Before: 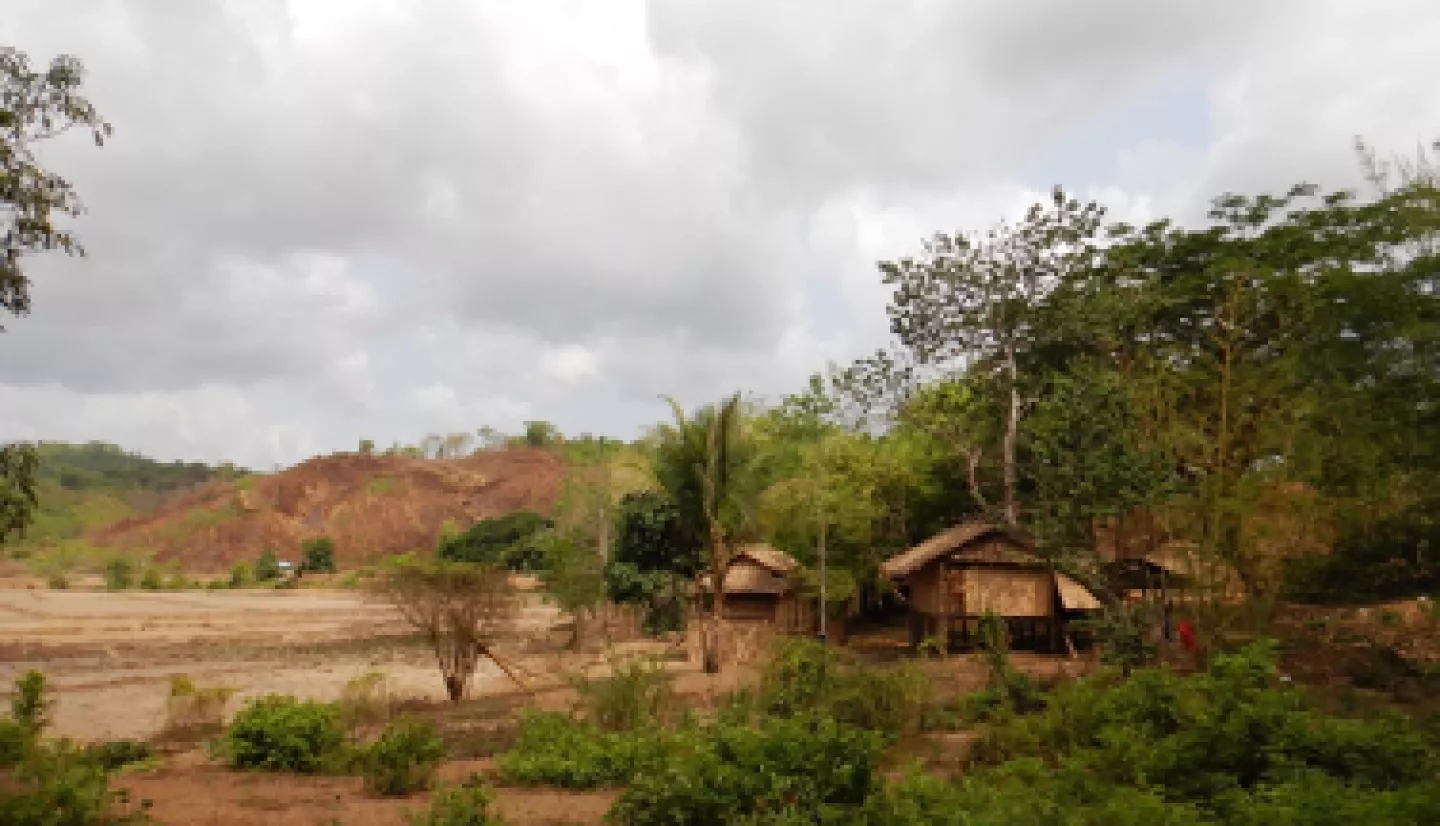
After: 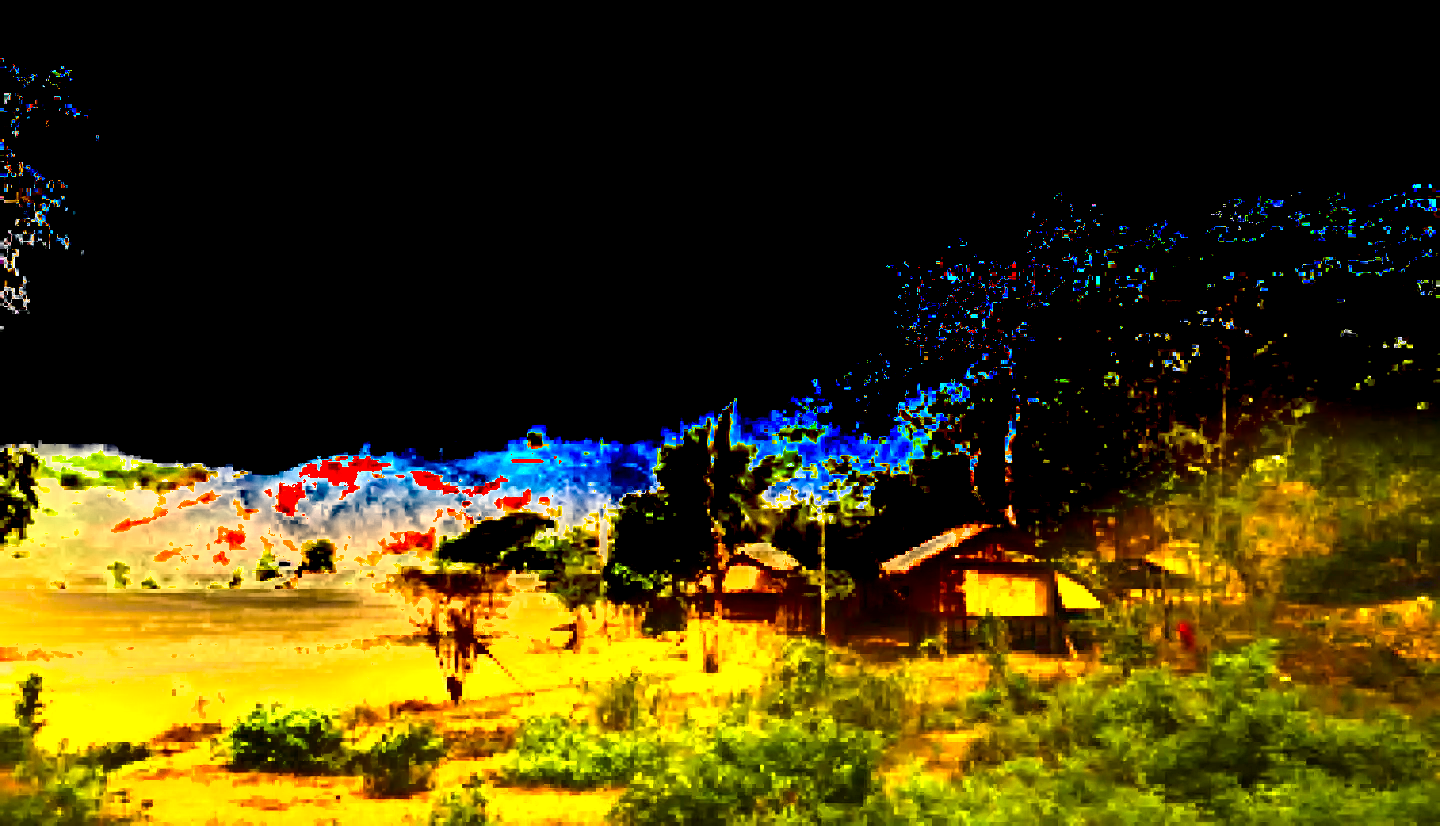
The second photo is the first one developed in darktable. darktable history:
shadows and highlights: shadows 49, highlights -41, soften with gaussian
exposure: exposure 0.999 EV, compensate highlight preservation false
color balance rgb: linear chroma grading › global chroma 20%, perceptual saturation grading › global saturation 65%, perceptual saturation grading › highlights 60%, perceptual saturation grading › mid-tones 50%, perceptual saturation grading › shadows 50%, perceptual brilliance grading › global brilliance 30%, perceptual brilliance grading › highlights 50%, perceptual brilliance grading › mid-tones 50%, perceptual brilliance grading › shadows -22%, global vibrance 20%
